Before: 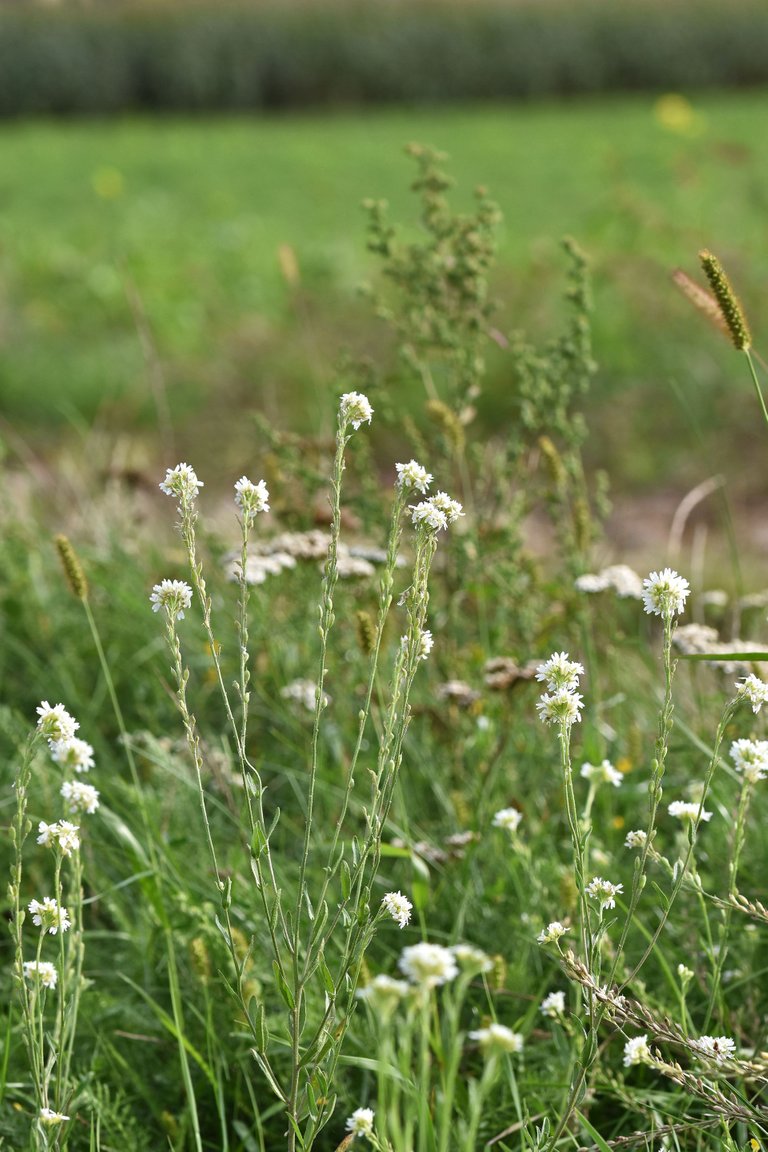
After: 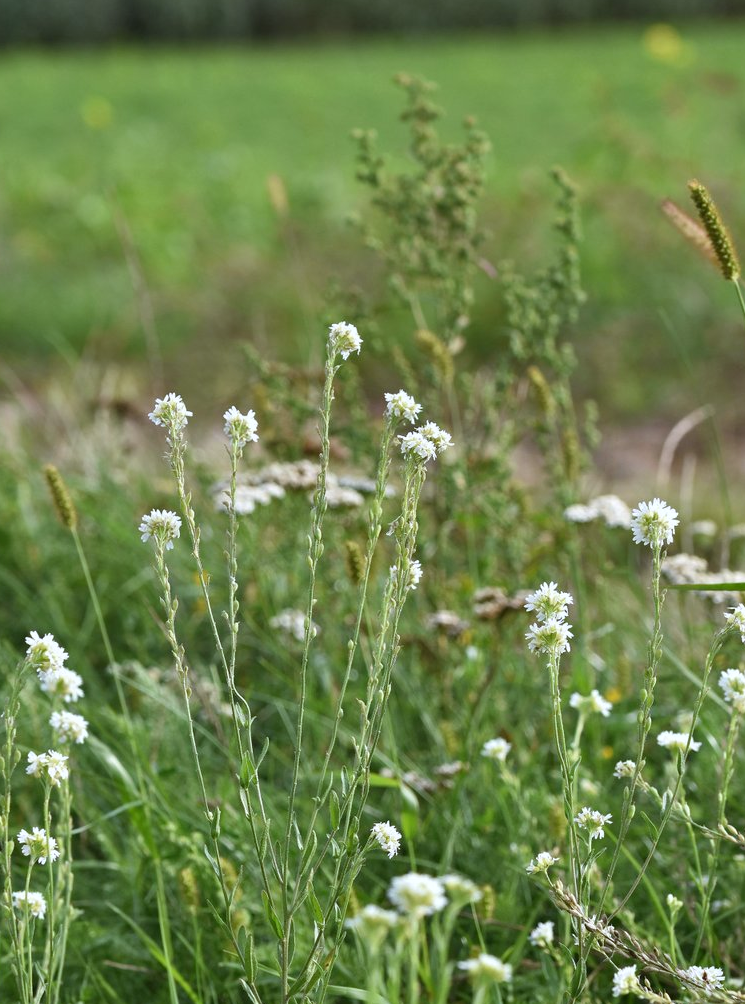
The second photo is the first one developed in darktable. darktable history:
crop: left 1.507%, top 6.147%, right 1.379%, bottom 6.637%
white balance: red 0.967, blue 1.049
